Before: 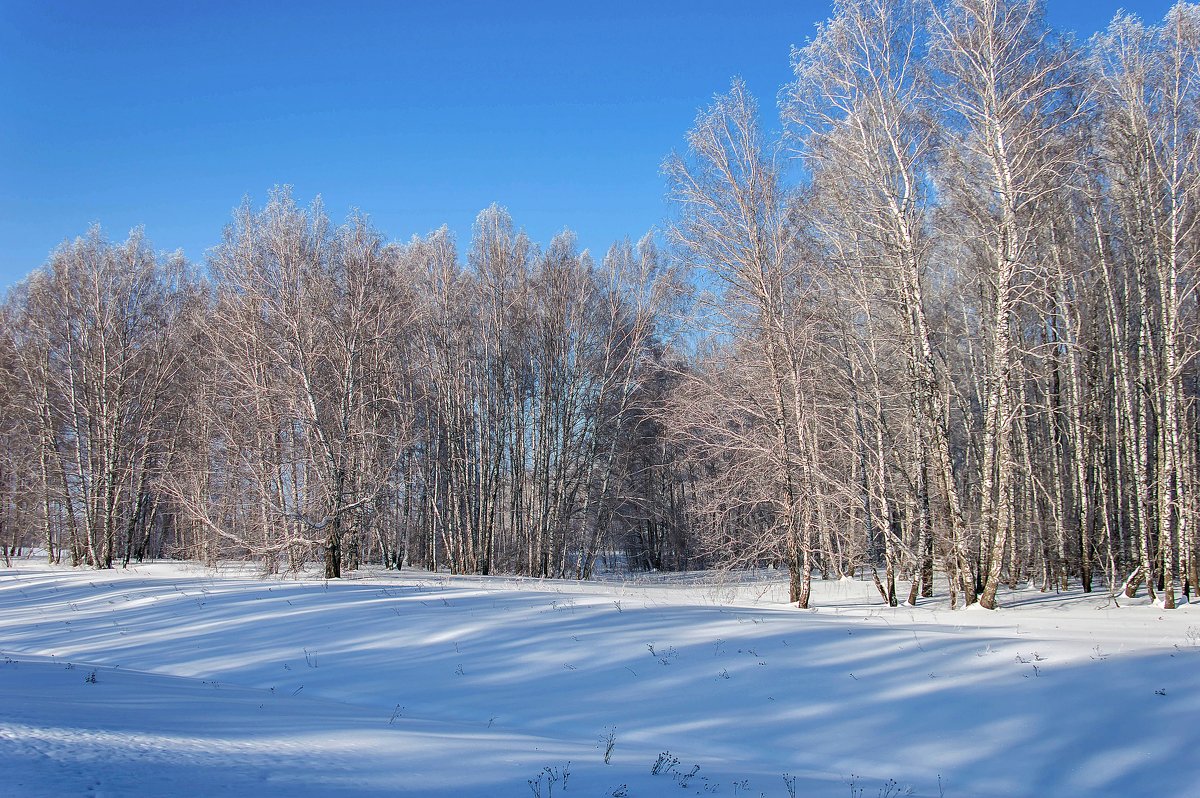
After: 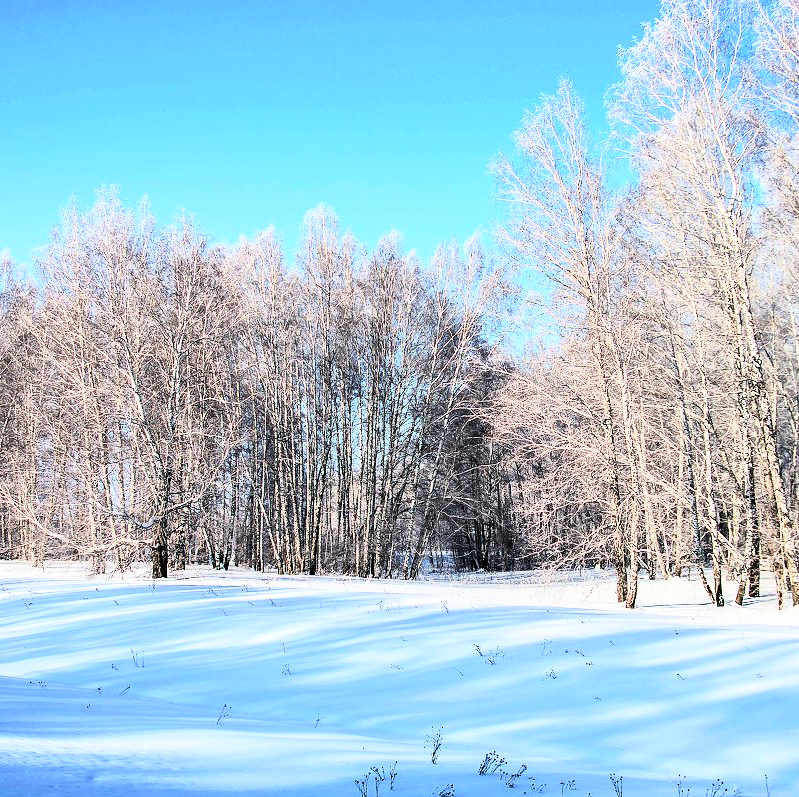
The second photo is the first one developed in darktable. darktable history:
rgb curve: curves: ch0 [(0, 0) (0.21, 0.15) (0.24, 0.21) (0.5, 0.75) (0.75, 0.96) (0.89, 0.99) (1, 1)]; ch1 [(0, 0.02) (0.21, 0.13) (0.25, 0.2) (0.5, 0.67) (0.75, 0.9) (0.89, 0.97) (1, 1)]; ch2 [(0, 0.02) (0.21, 0.13) (0.25, 0.2) (0.5, 0.67) (0.75, 0.9) (0.89, 0.97) (1, 1)], compensate middle gray true
crop and rotate: left 14.436%, right 18.898%
